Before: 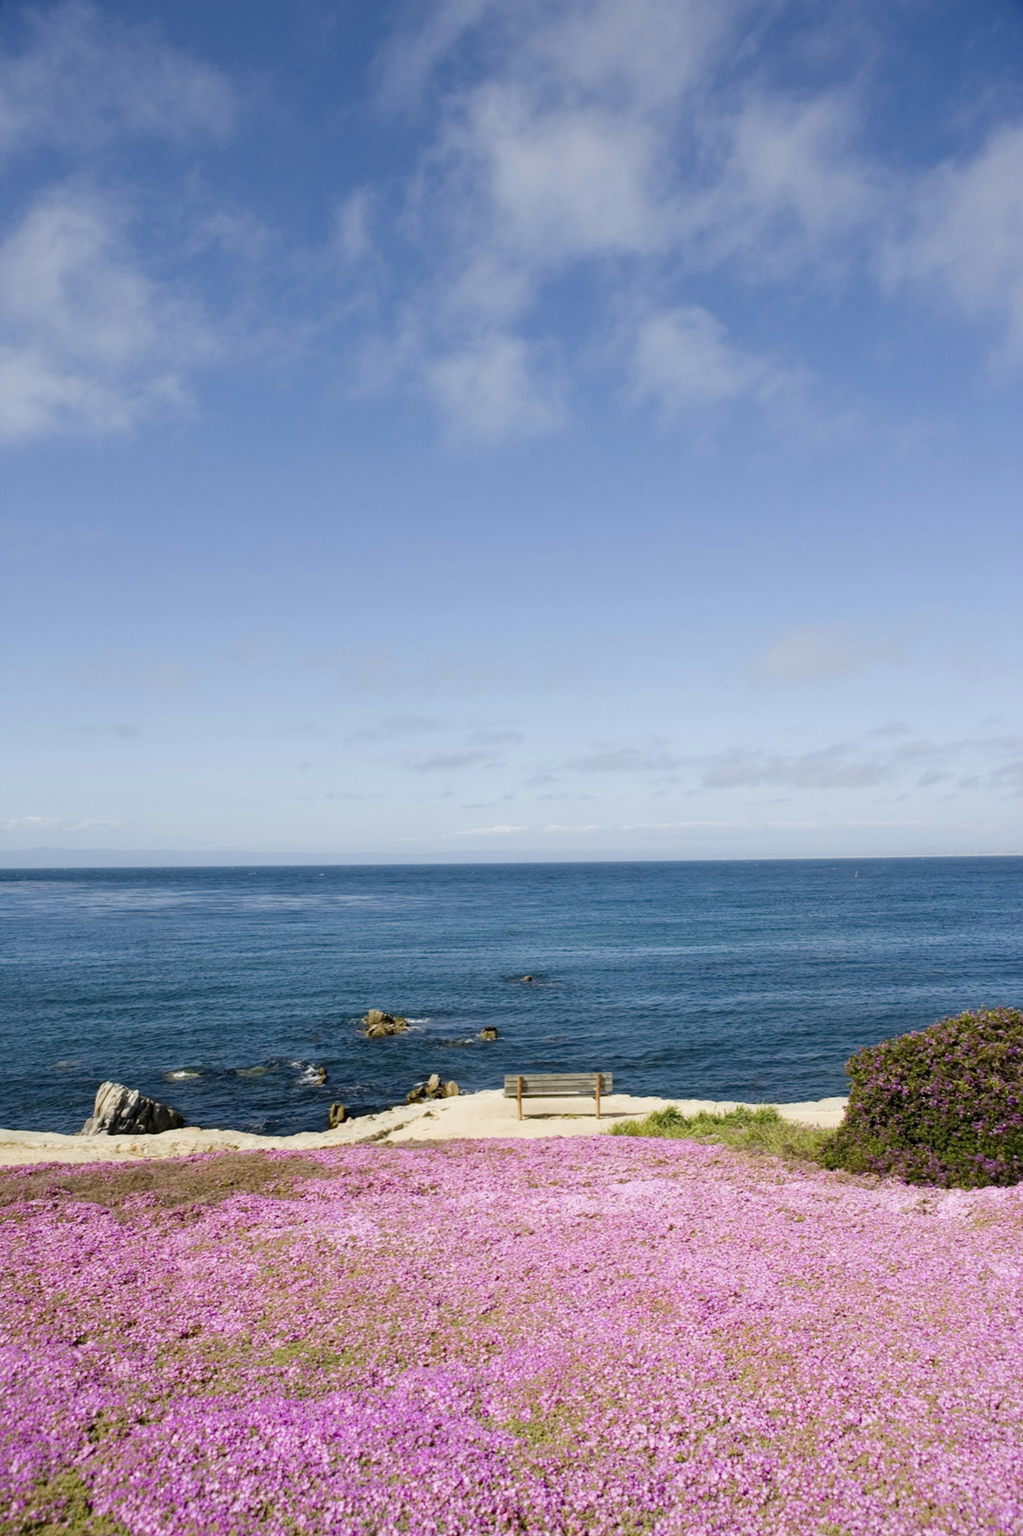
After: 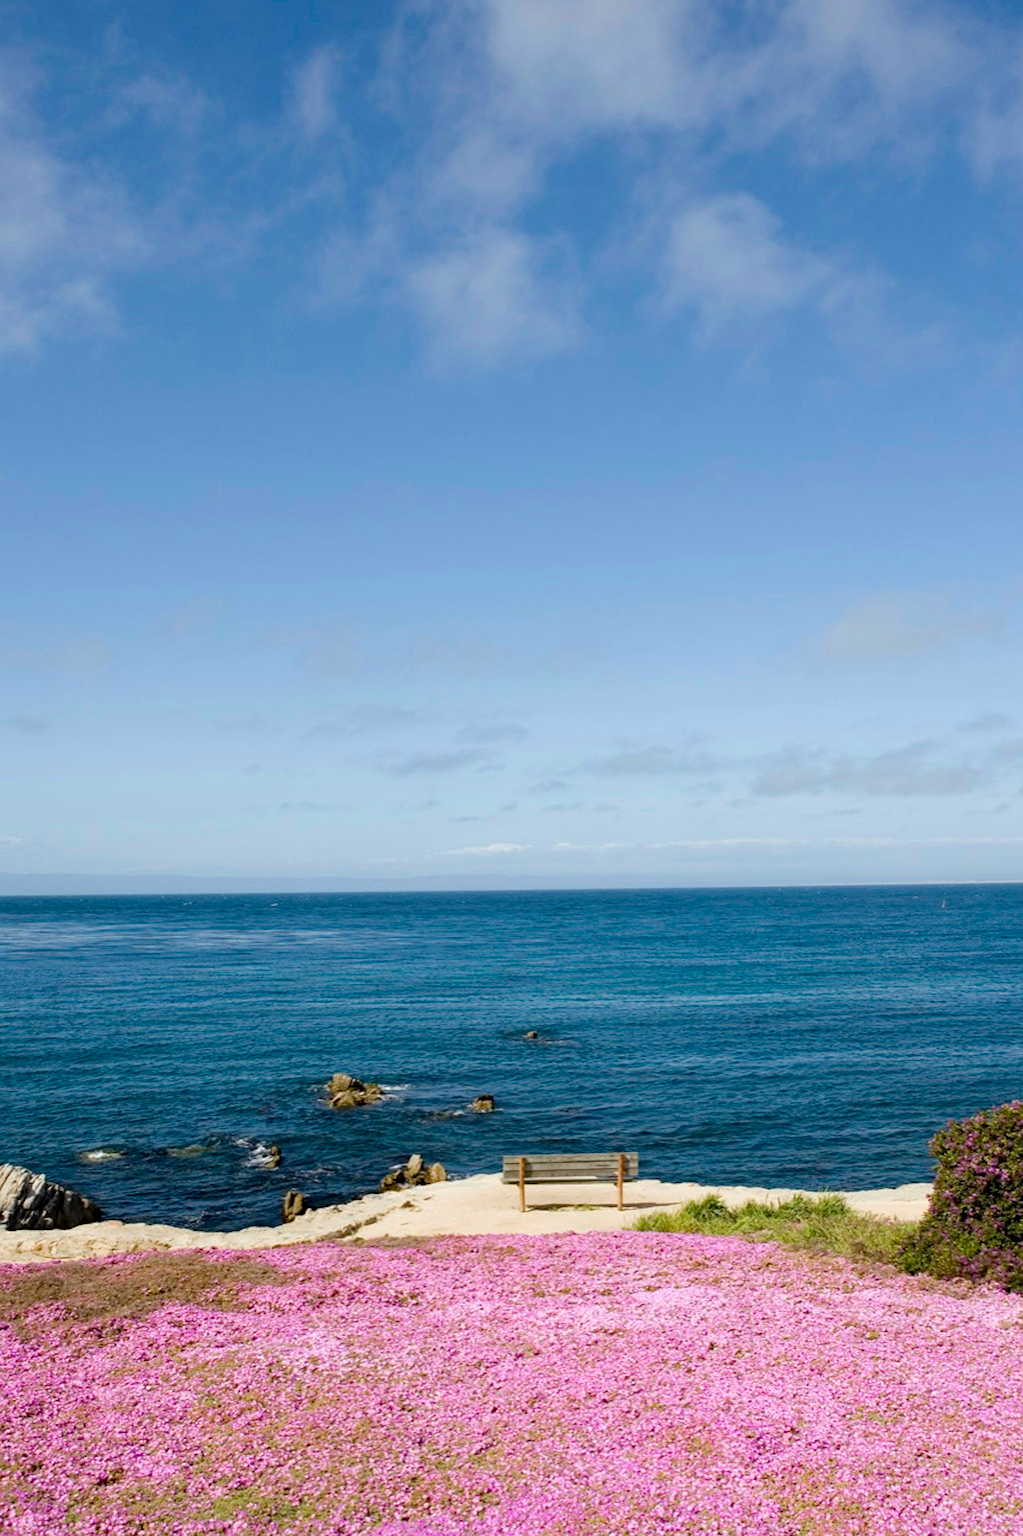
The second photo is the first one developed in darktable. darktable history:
haze removal: compatibility mode true, adaptive false
crop and rotate: left 10.07%, top 9.901%, right 9.971%, bottom 10.173%
sharpen: on, module defaults
